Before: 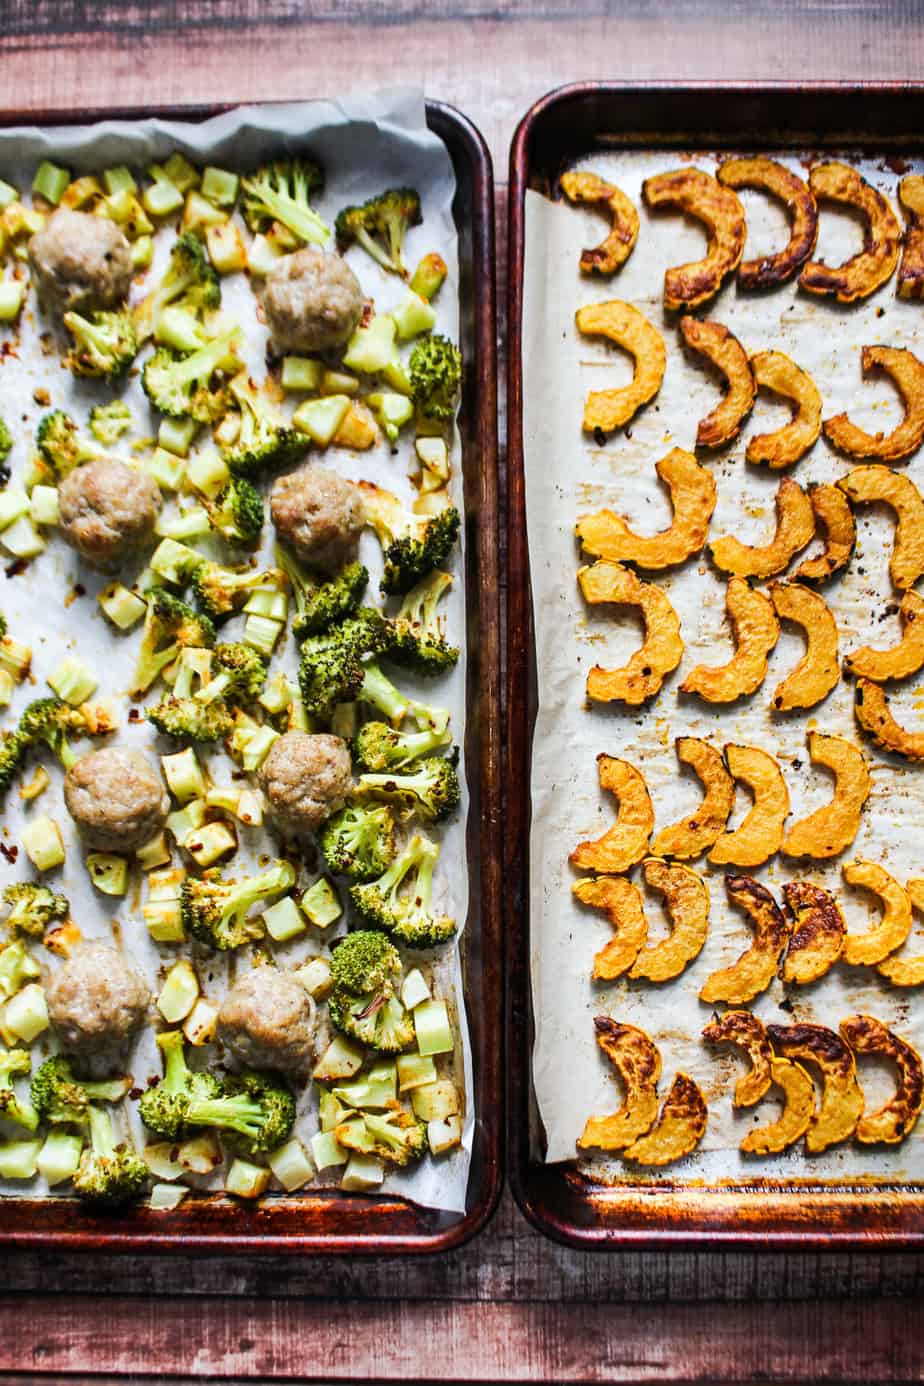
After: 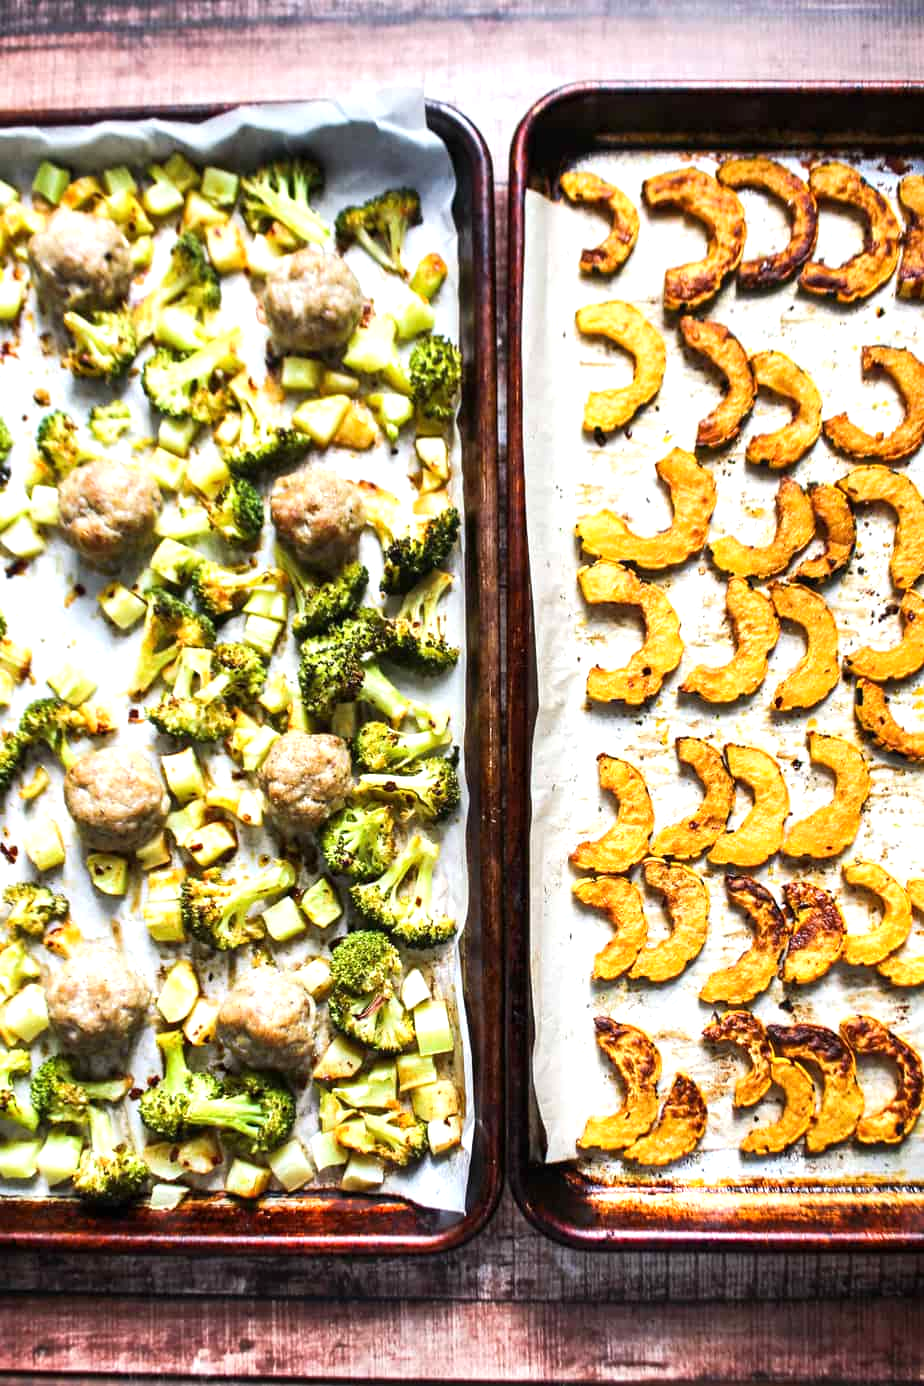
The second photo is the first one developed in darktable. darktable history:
exposure: exposure 0.607 EV, compensate highlight preservation false
